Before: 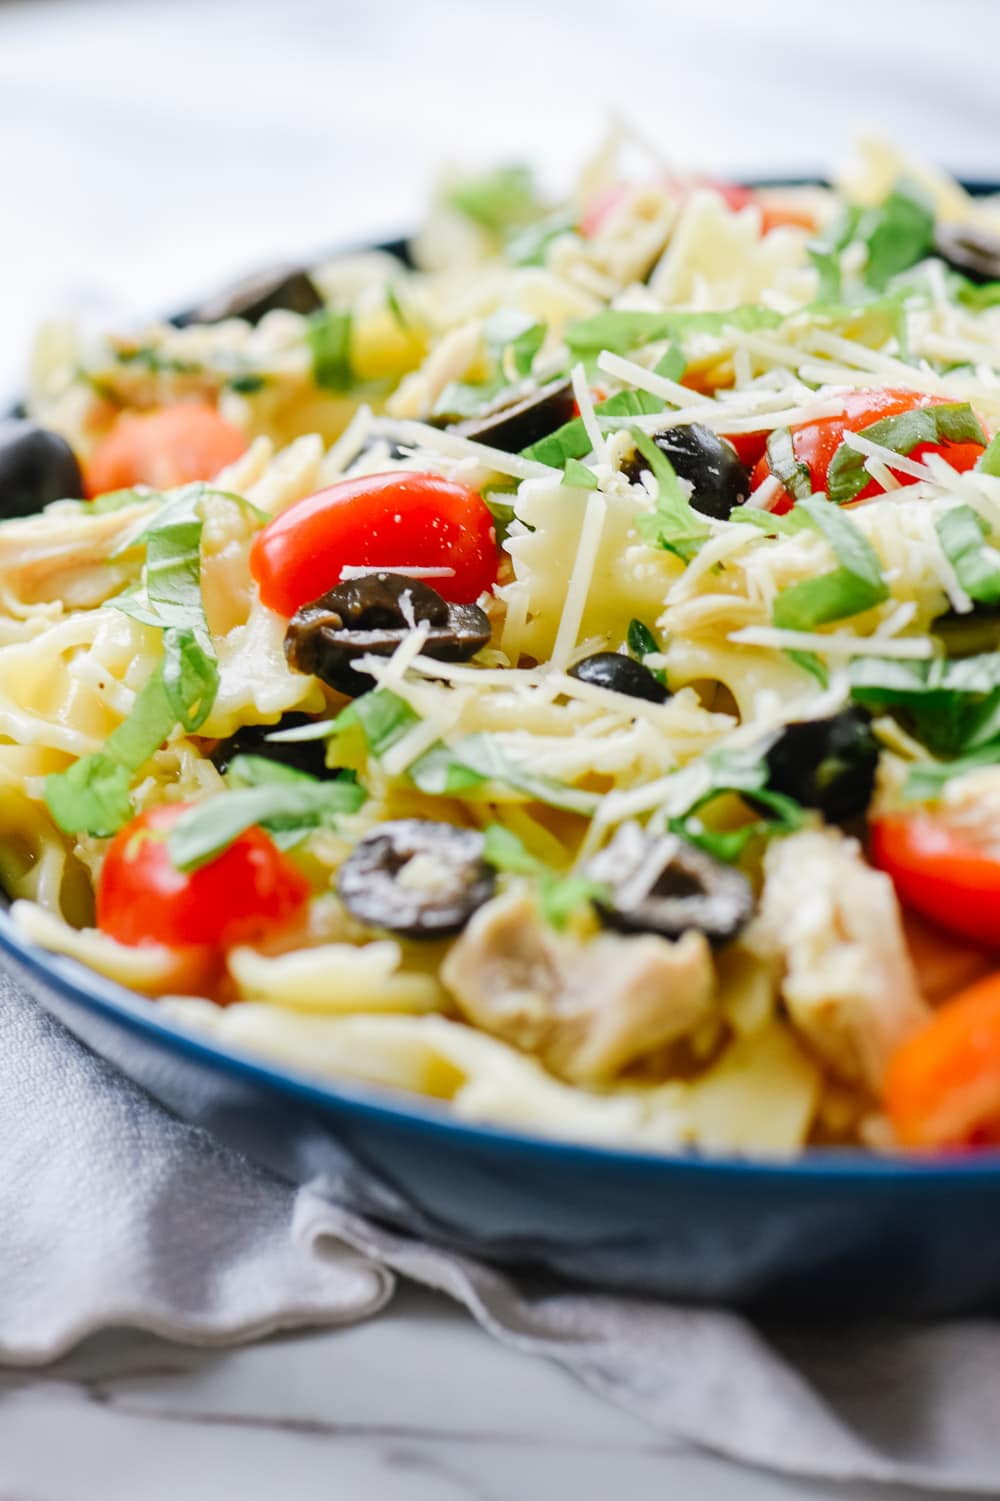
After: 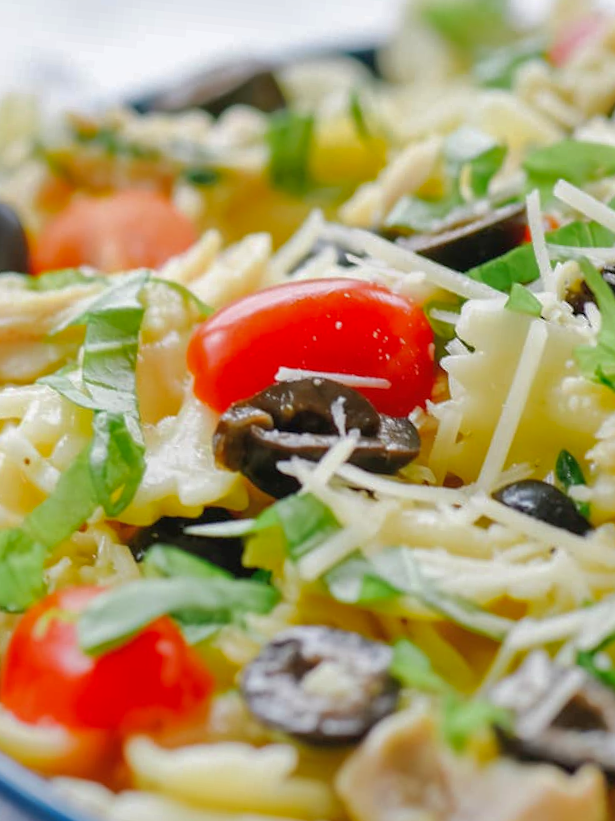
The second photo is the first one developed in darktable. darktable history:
shadows and highlights: highlights -59.68
crop and rotate: angle -5.84°, left 2.253%, top 6.692%, right 27.153%, bottom 30.502%
